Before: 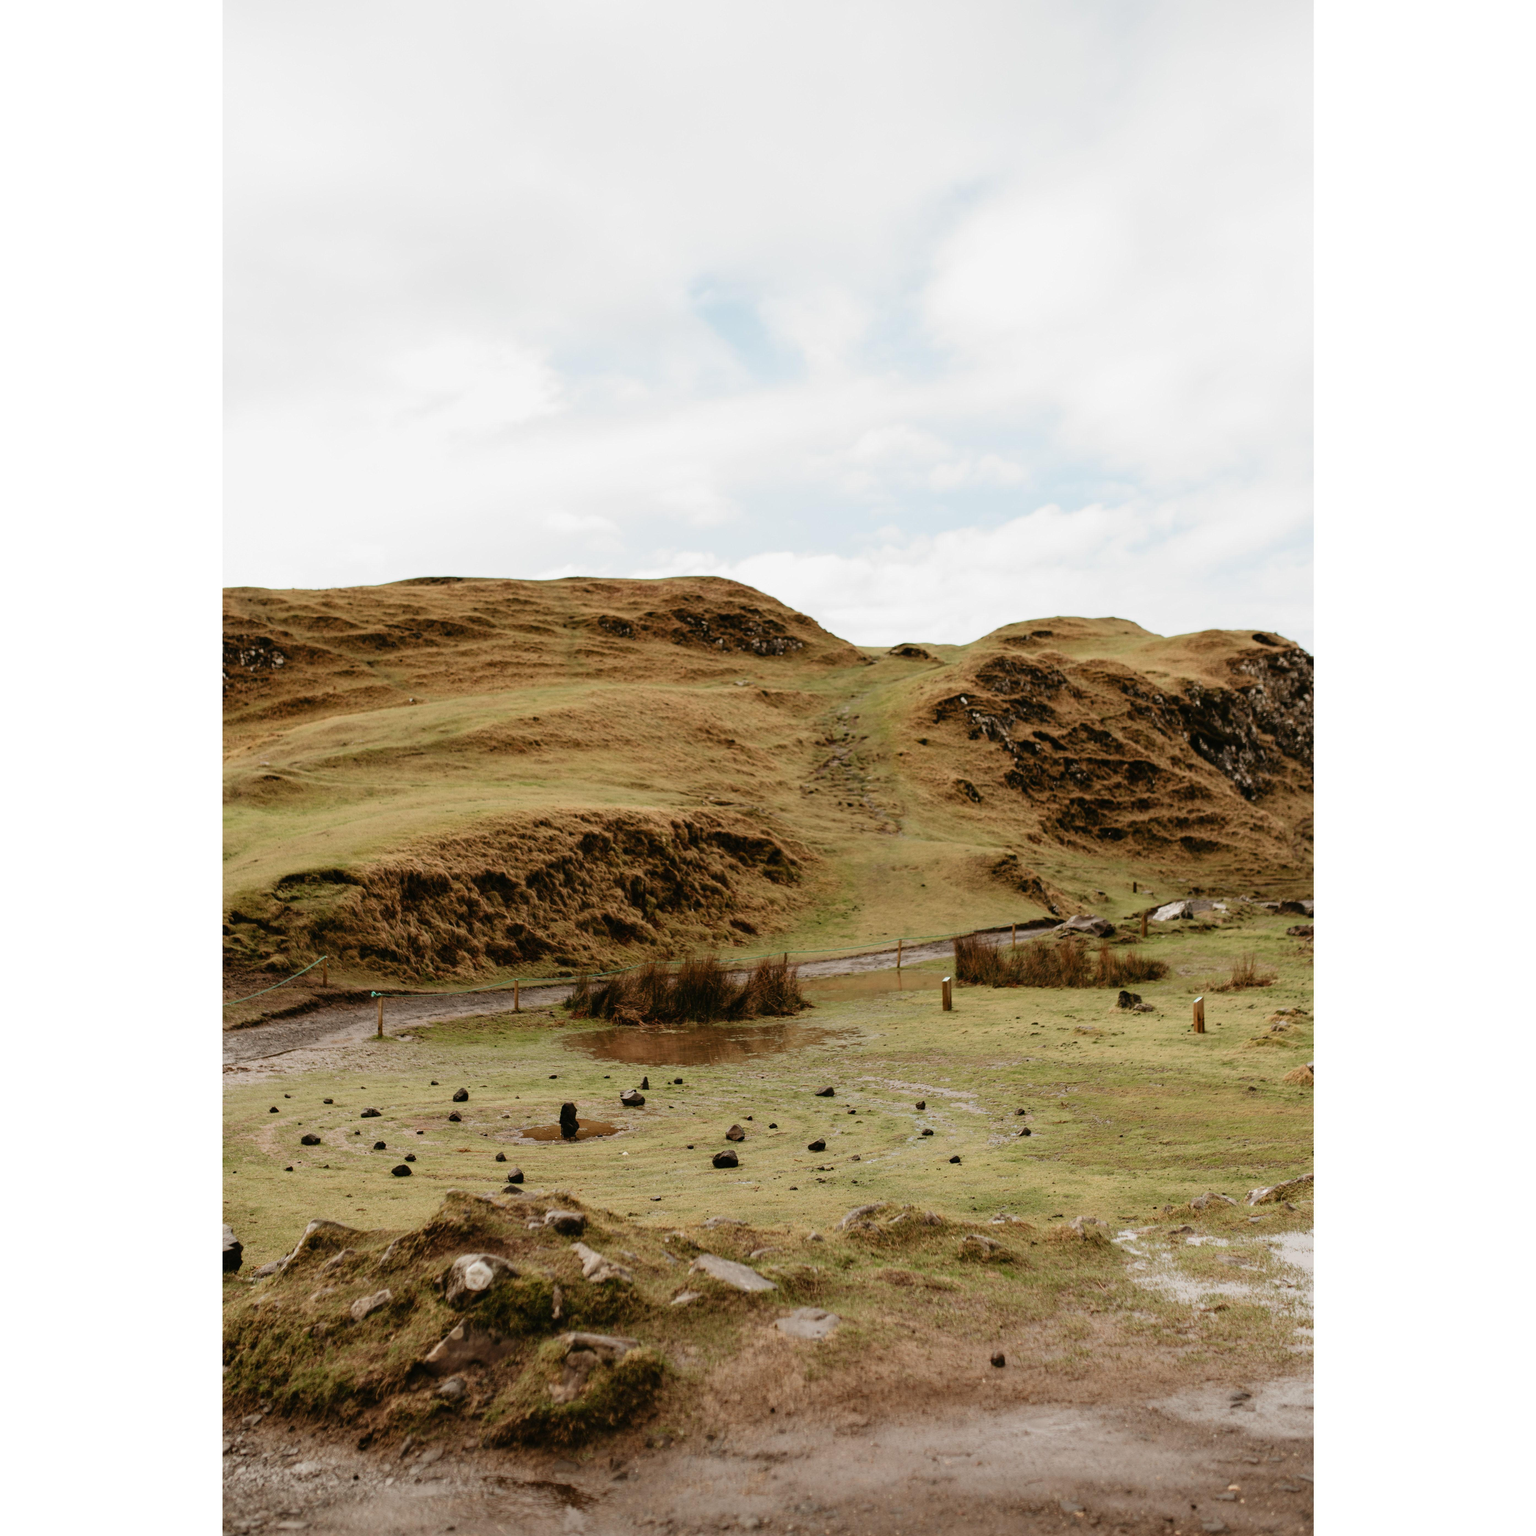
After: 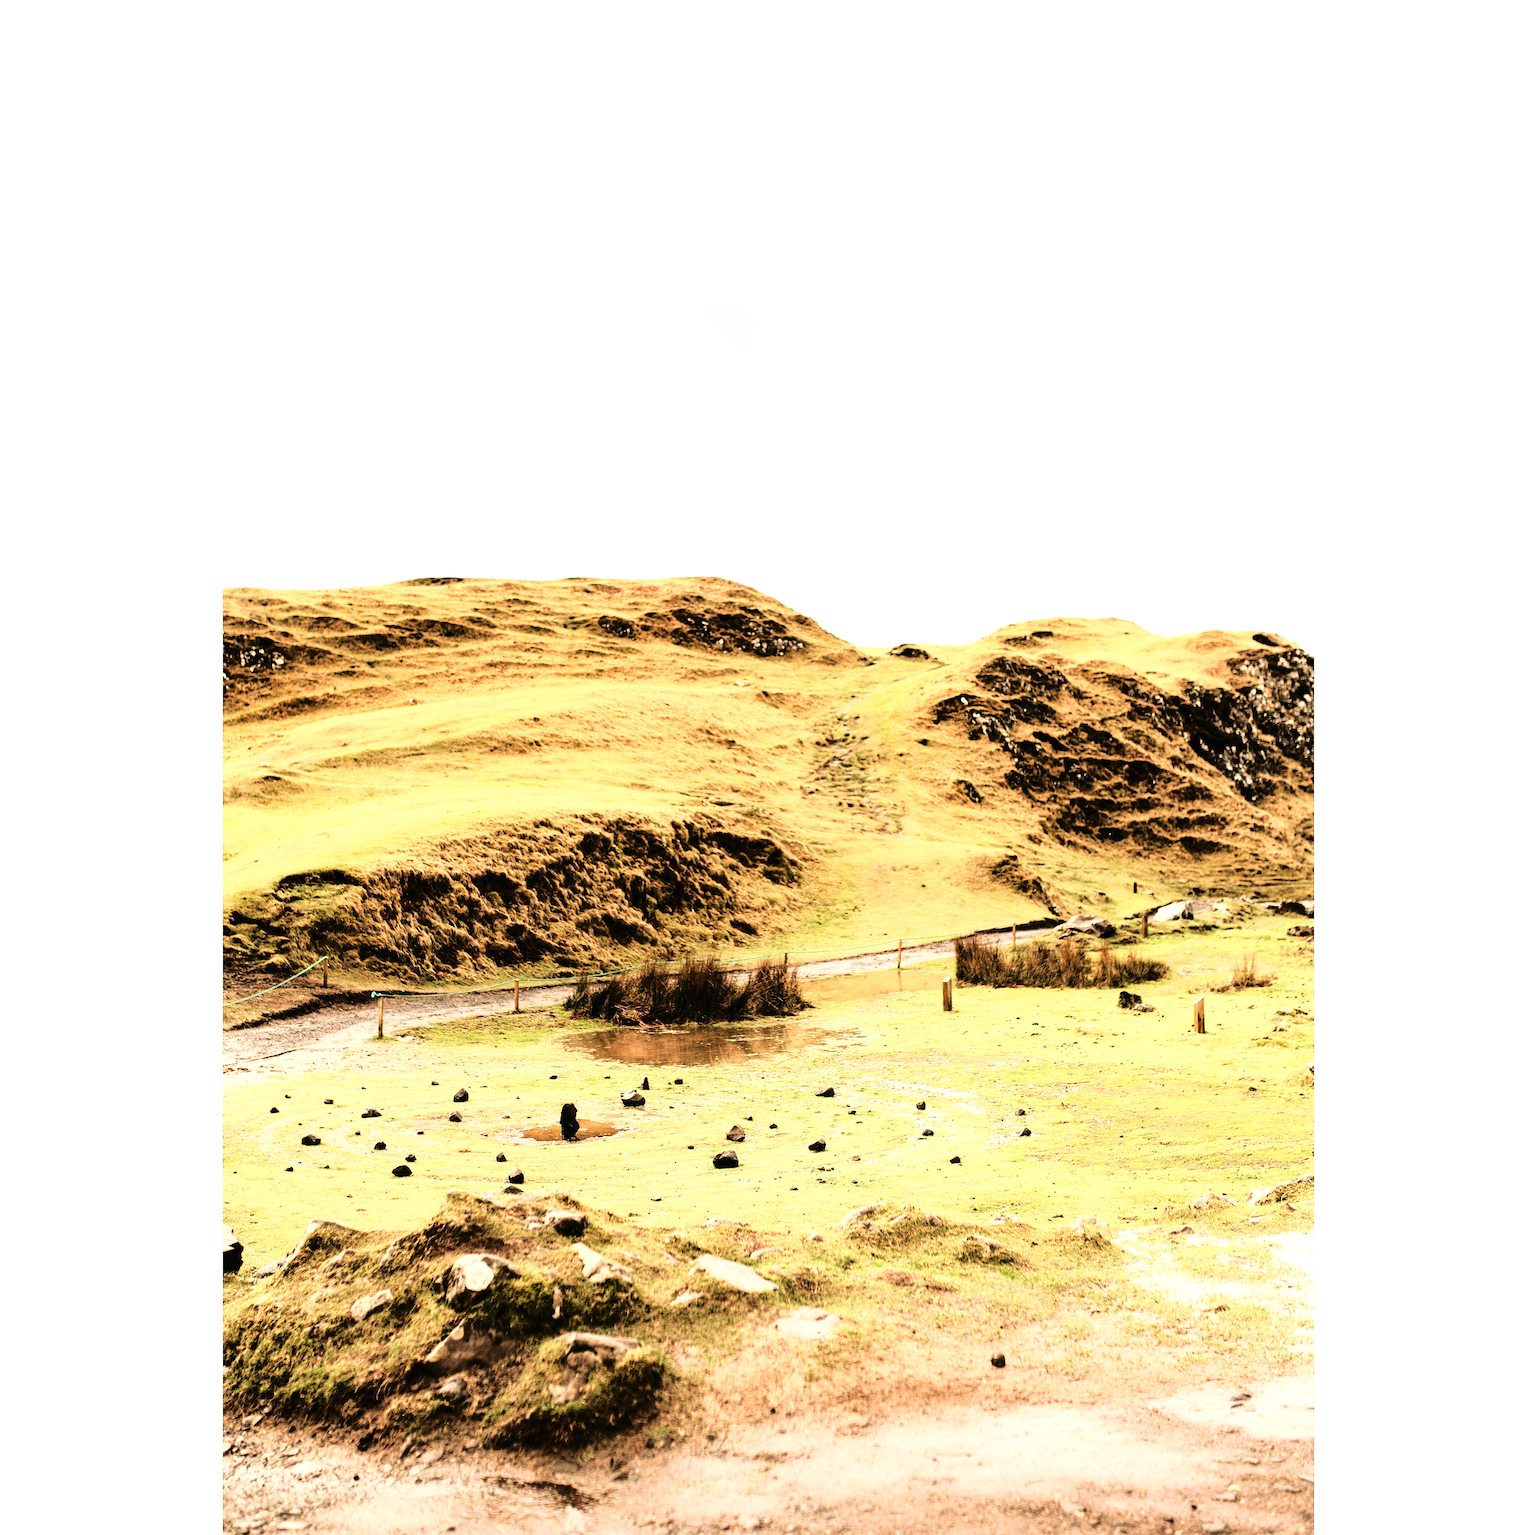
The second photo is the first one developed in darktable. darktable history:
levels: levels [0, 0.492, 0.984]
base curve: curves: ch0 [(0, 0) (0.026, 0.03) (0.109, 0.232) (0.351, 0.748) (0.669, 0.968) (1, 1)]
velvia: on, module defaults
sharpen: on, module defaults
tone equalizer: -8 EV -1.12 EV, -7 EV -1.01 EV, -6 EV -0.861 EV, -5 EV -0.576 EV, -3 EV 0.598 EV, -2 EV 0.851 EV, -1 EV 1.01 EV, +0 EV 1.07 EV
